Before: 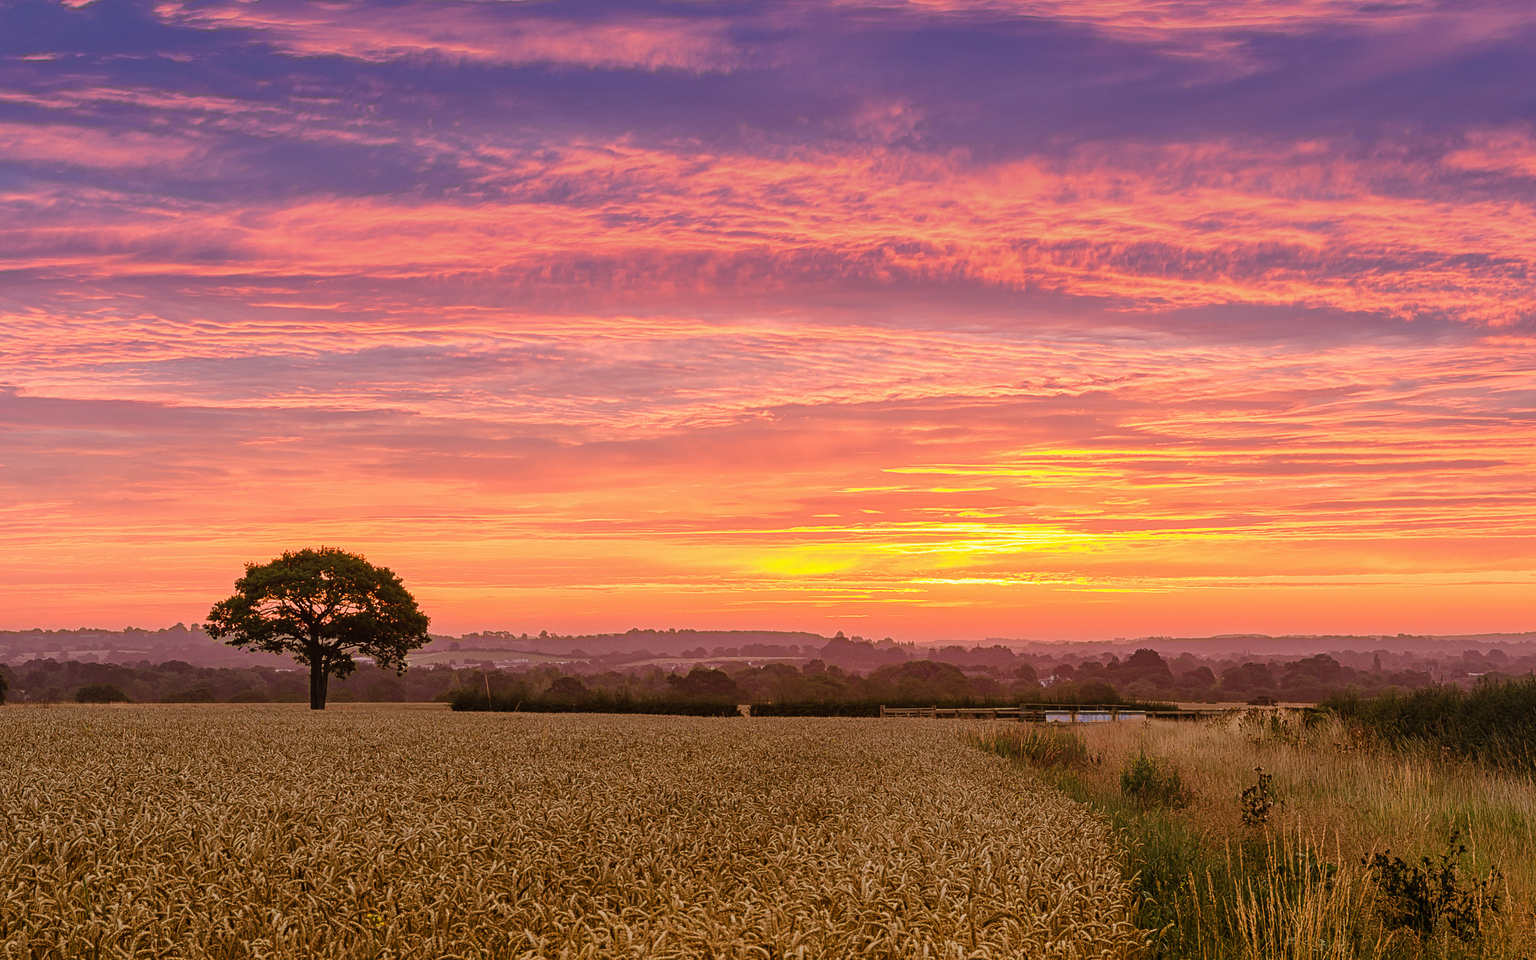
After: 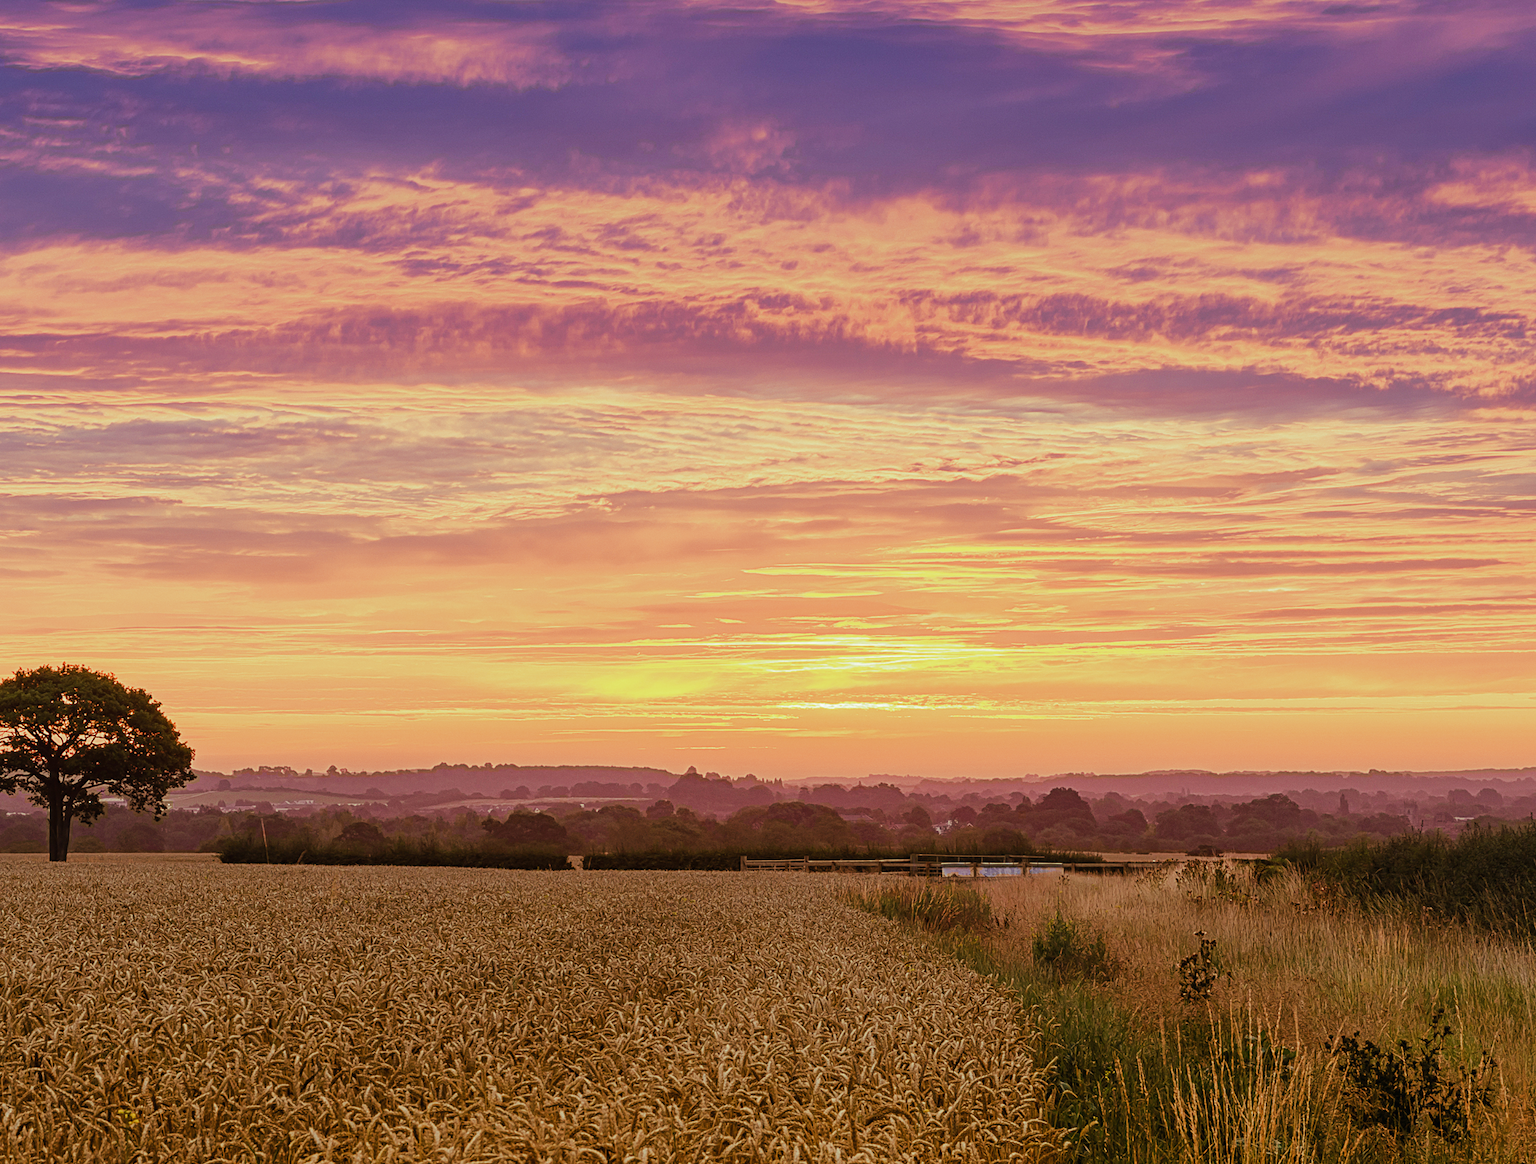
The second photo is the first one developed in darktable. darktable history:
crop: left 17.582%, bottom 0.031%
split-toning: shadows › hue 290.82°, shadows › saturation 0.34, highlights › saturation 0.38, balance 0, compress 50%
